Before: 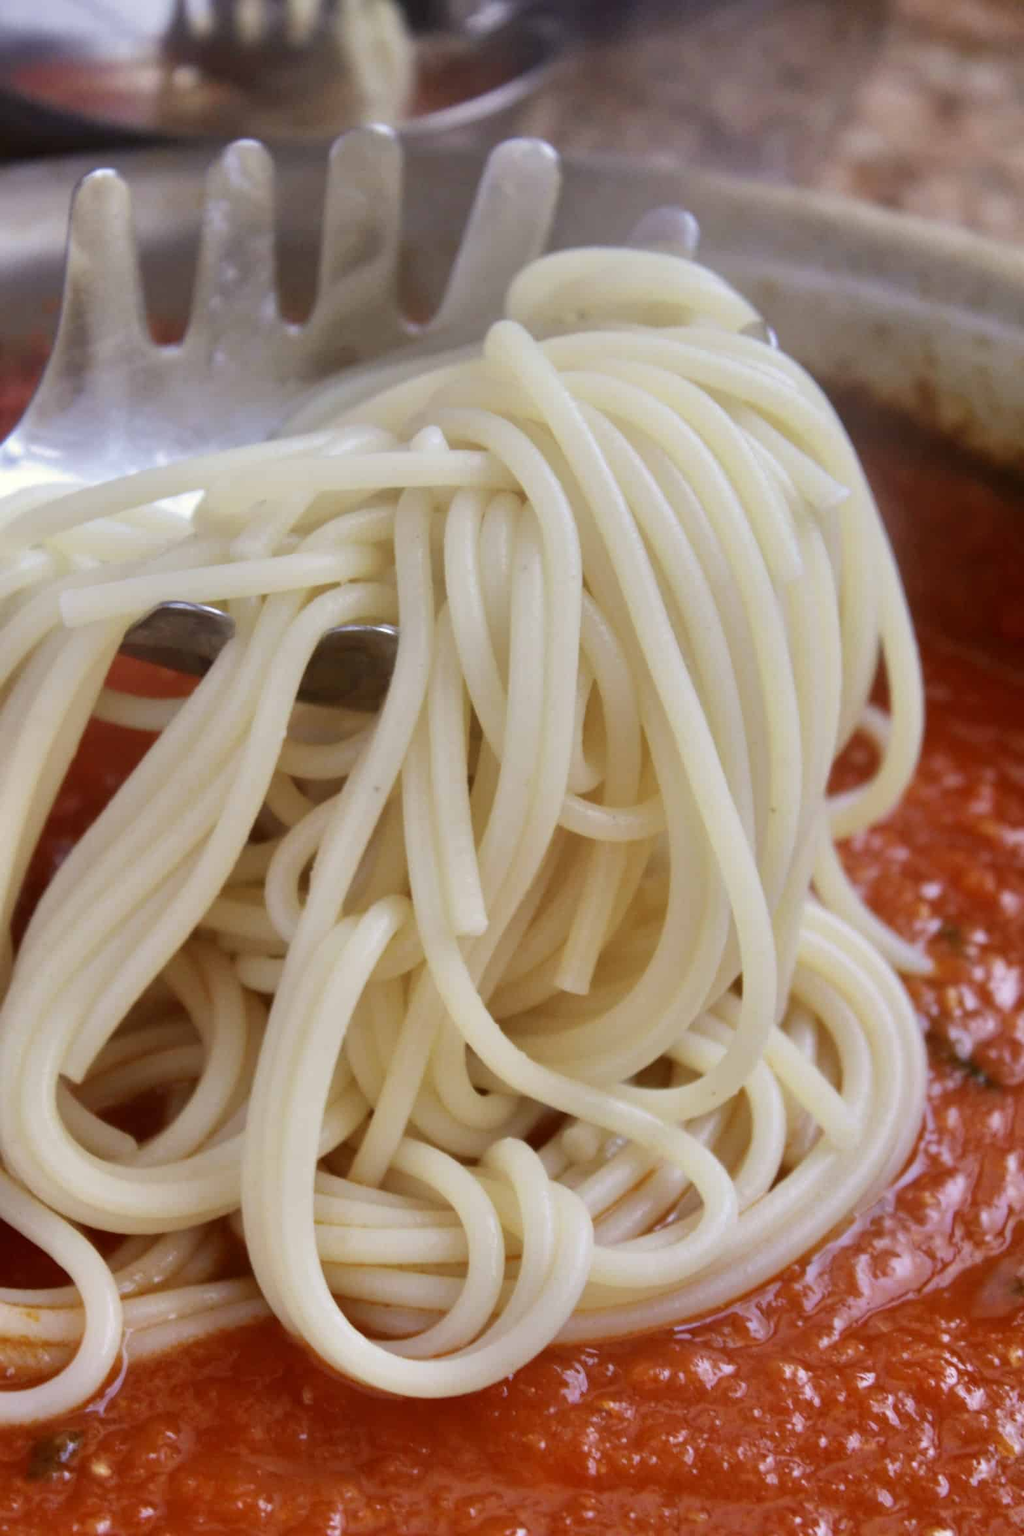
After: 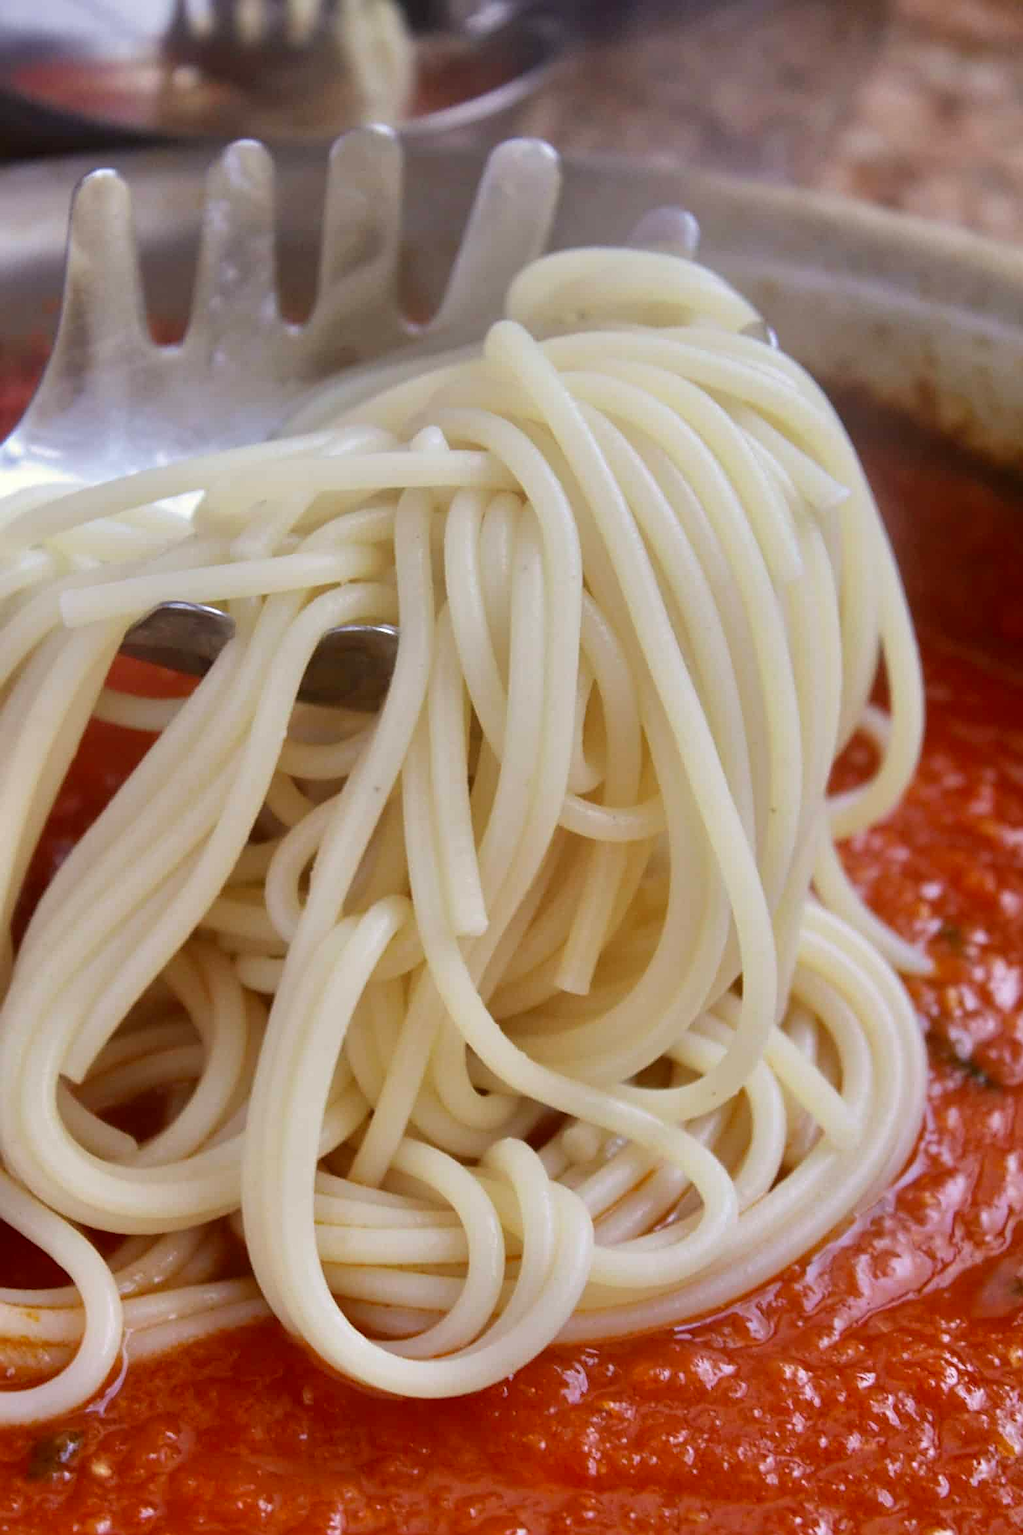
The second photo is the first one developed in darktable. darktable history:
sharpen: amount 0.547
